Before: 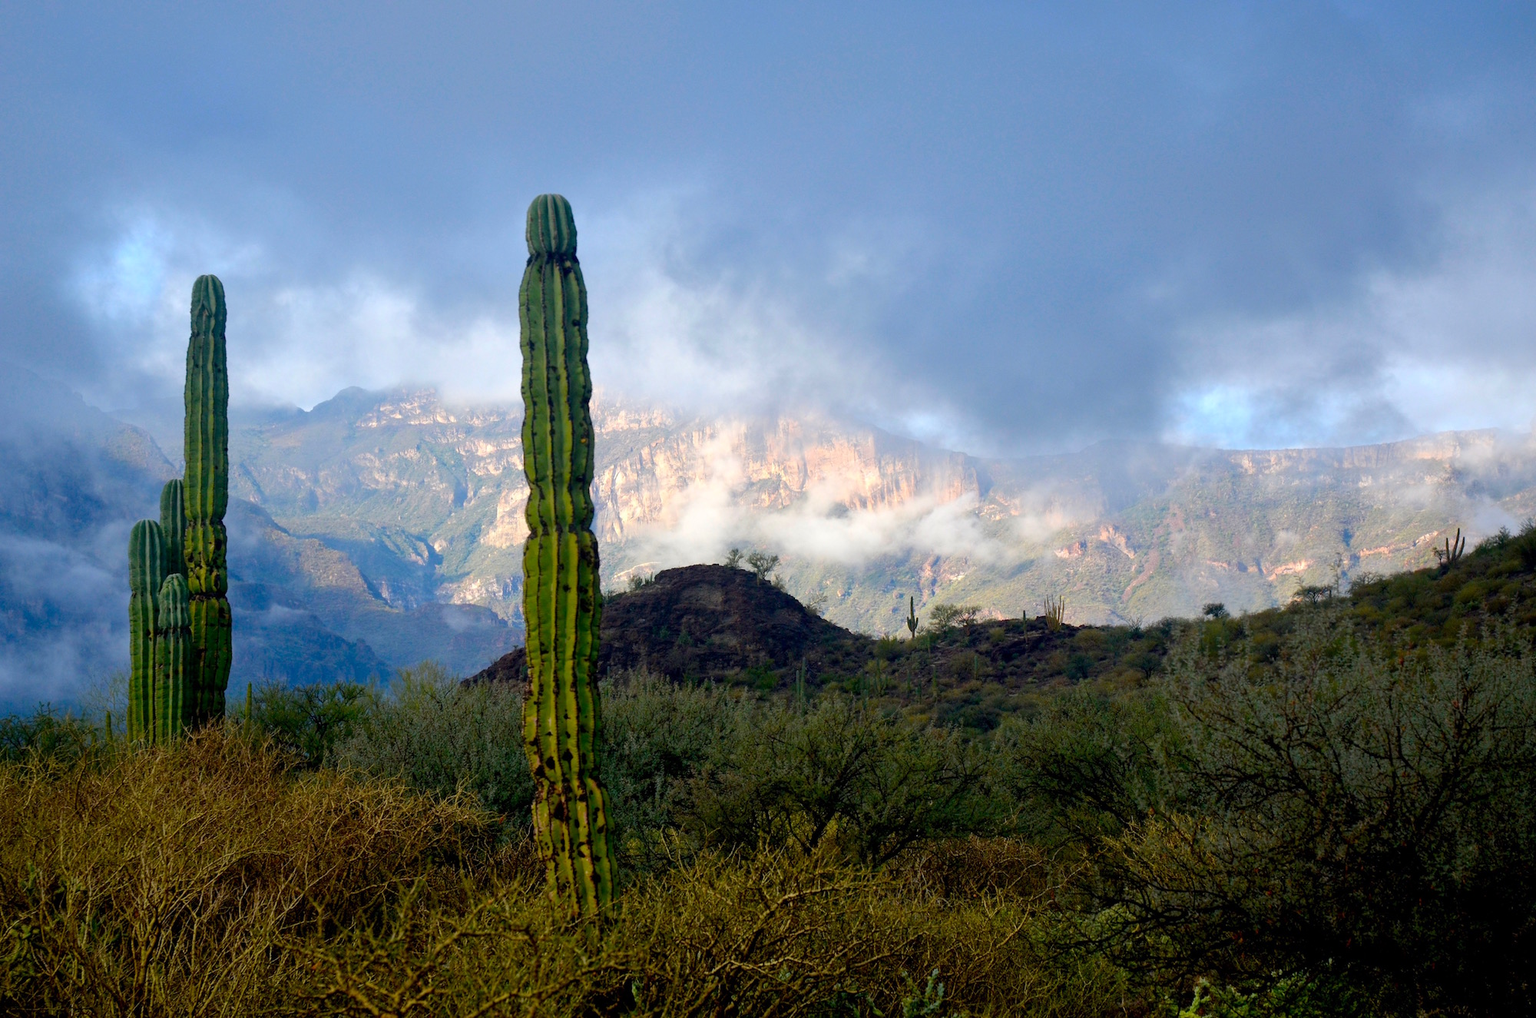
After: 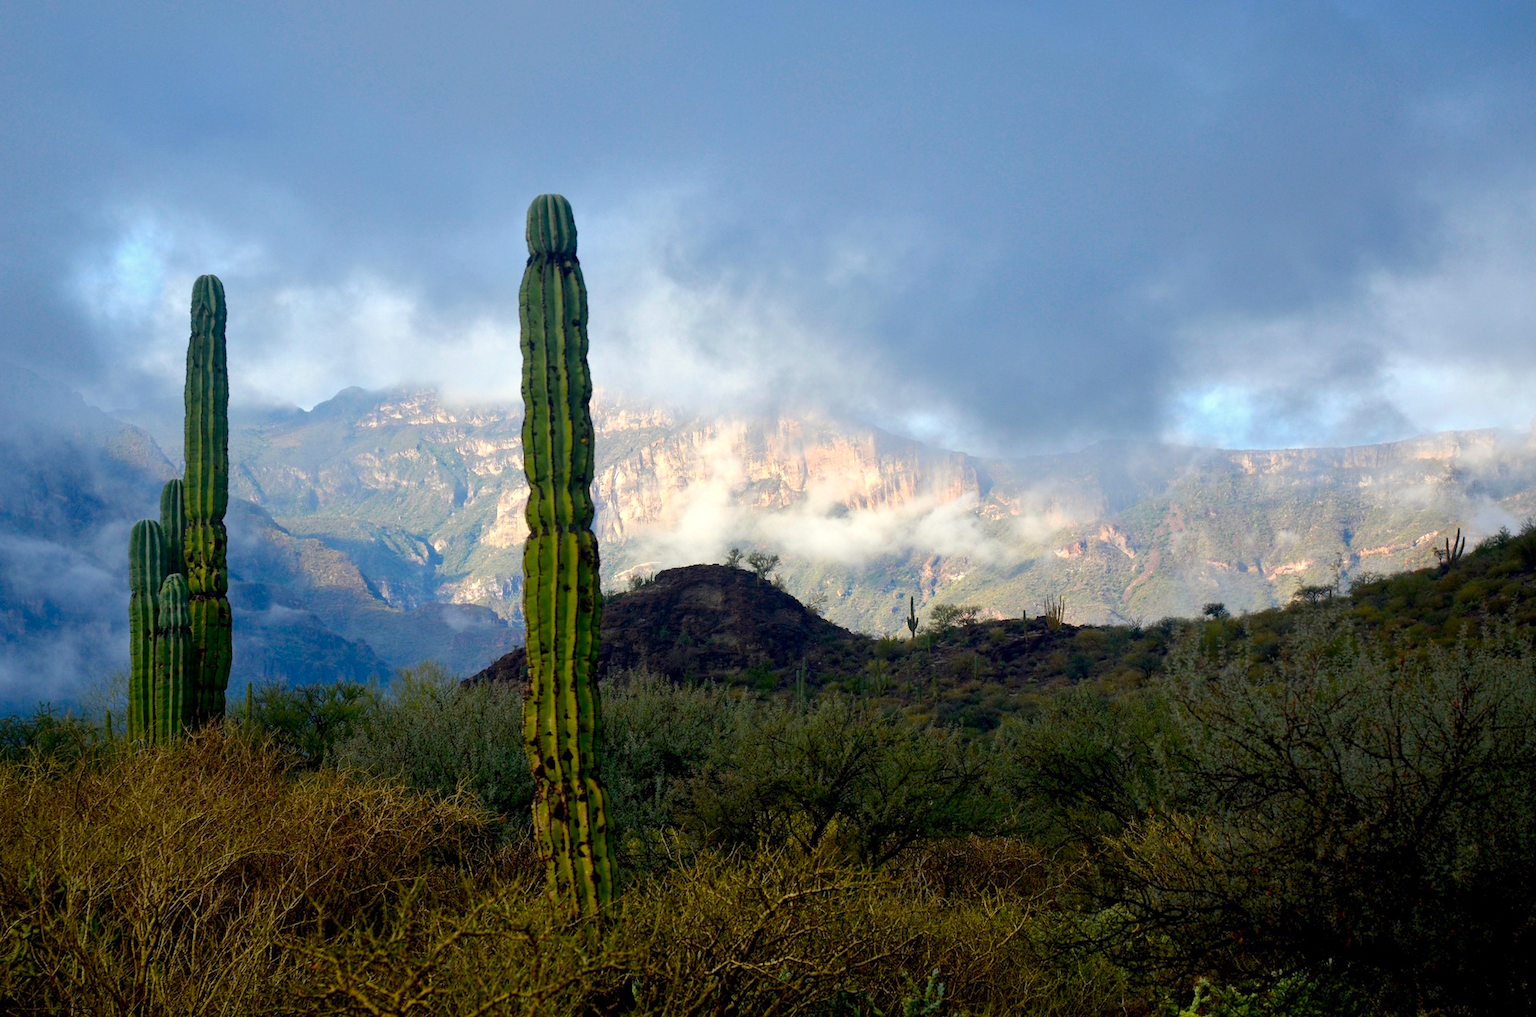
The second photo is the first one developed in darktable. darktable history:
tone equalizer: on, module defaults
color balance rgb: shadows lift › hue 85.6°, highlights gain › luminance 6.62%, highlights gain › chroma 1.872%, highlights gain › hue 93.02°, perceptual saturation grading › global saturation 0.7%
contrast brightness saturation: contrast 0.026, brightness -0.031
